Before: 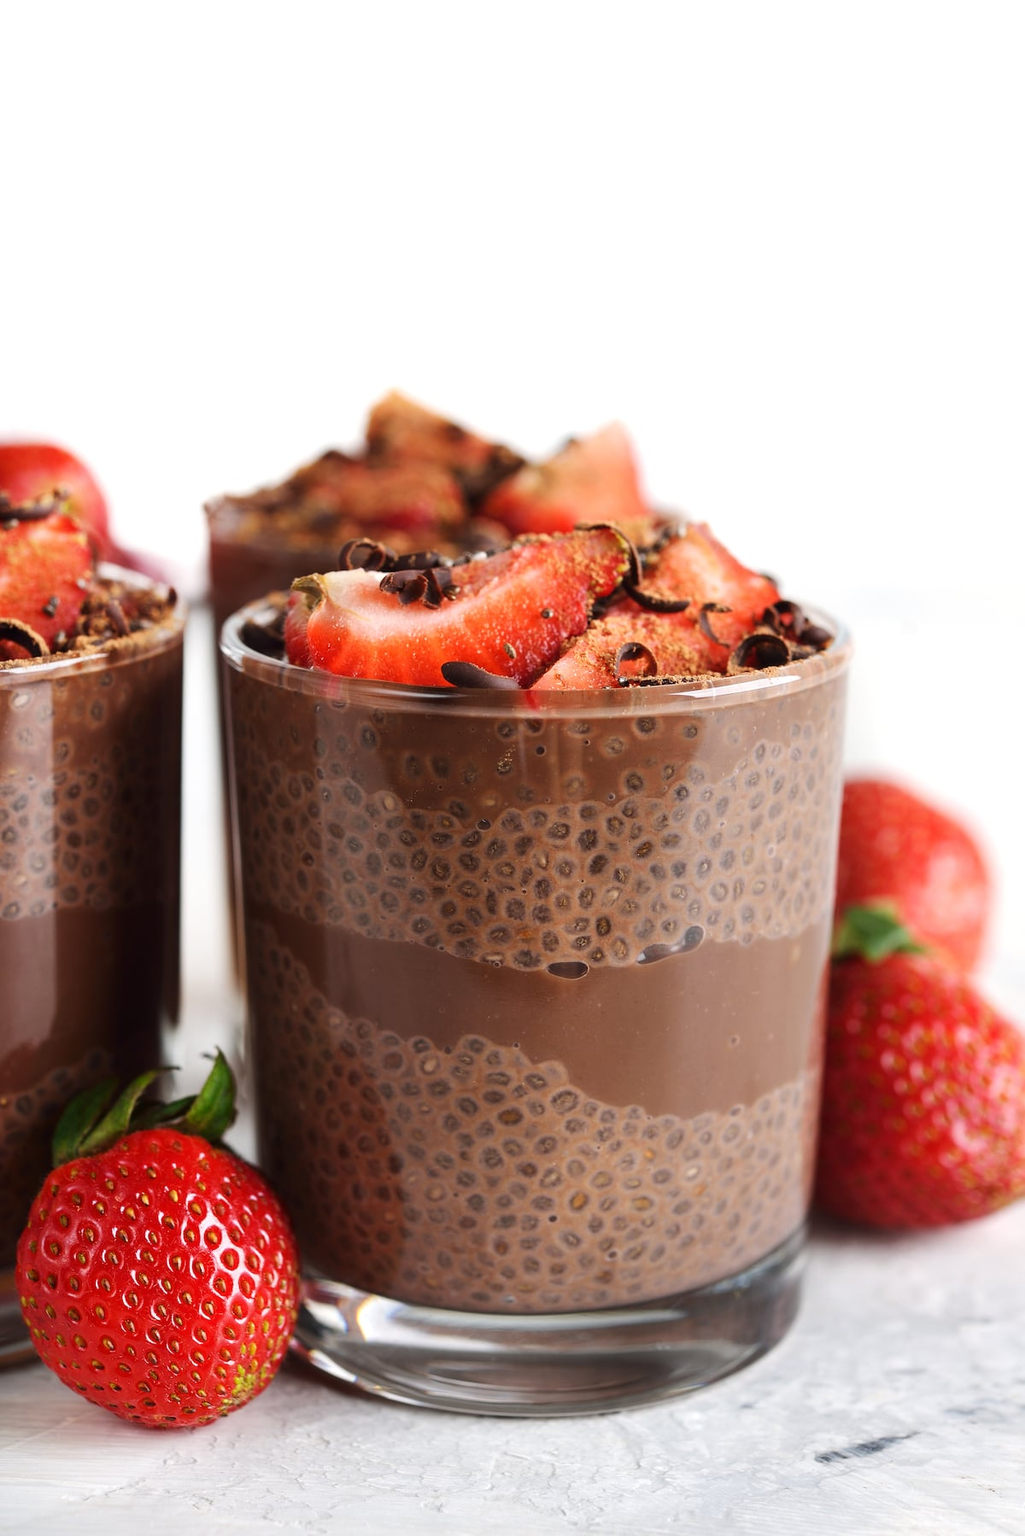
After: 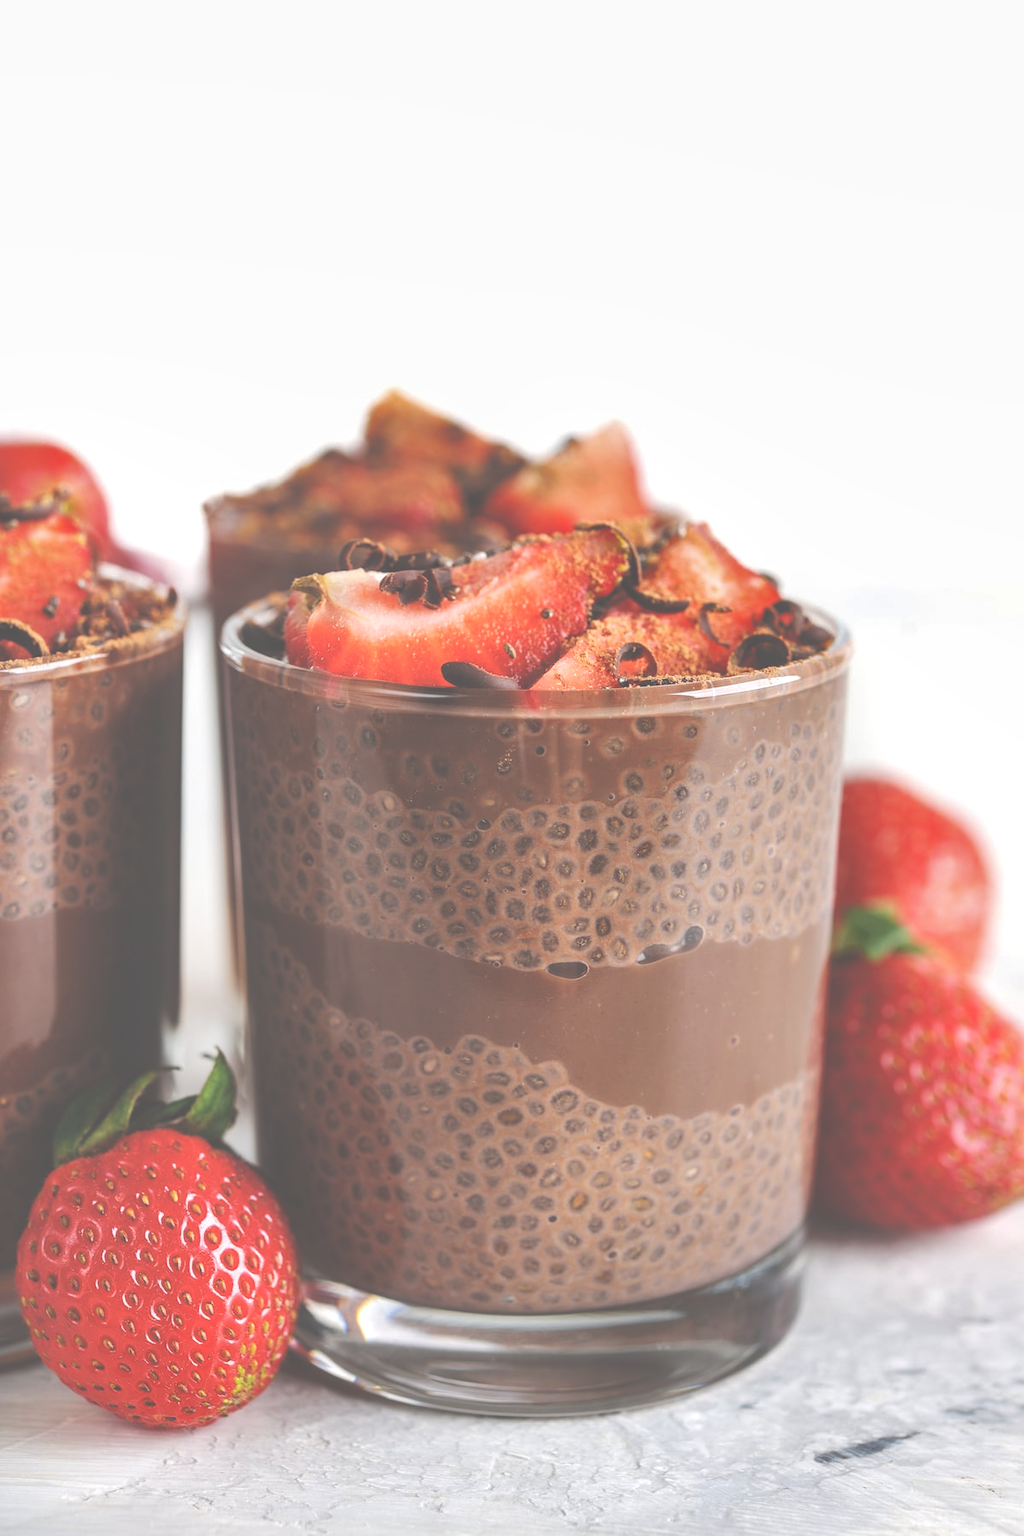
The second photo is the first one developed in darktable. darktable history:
local contrast: on, module defaults
contrast brightness saturation: brightness 0.146
shadows and highlights: on, module defaults
exposure: black level correction -0.063, exposure -0.05 EV, compensate highlight preservation false
